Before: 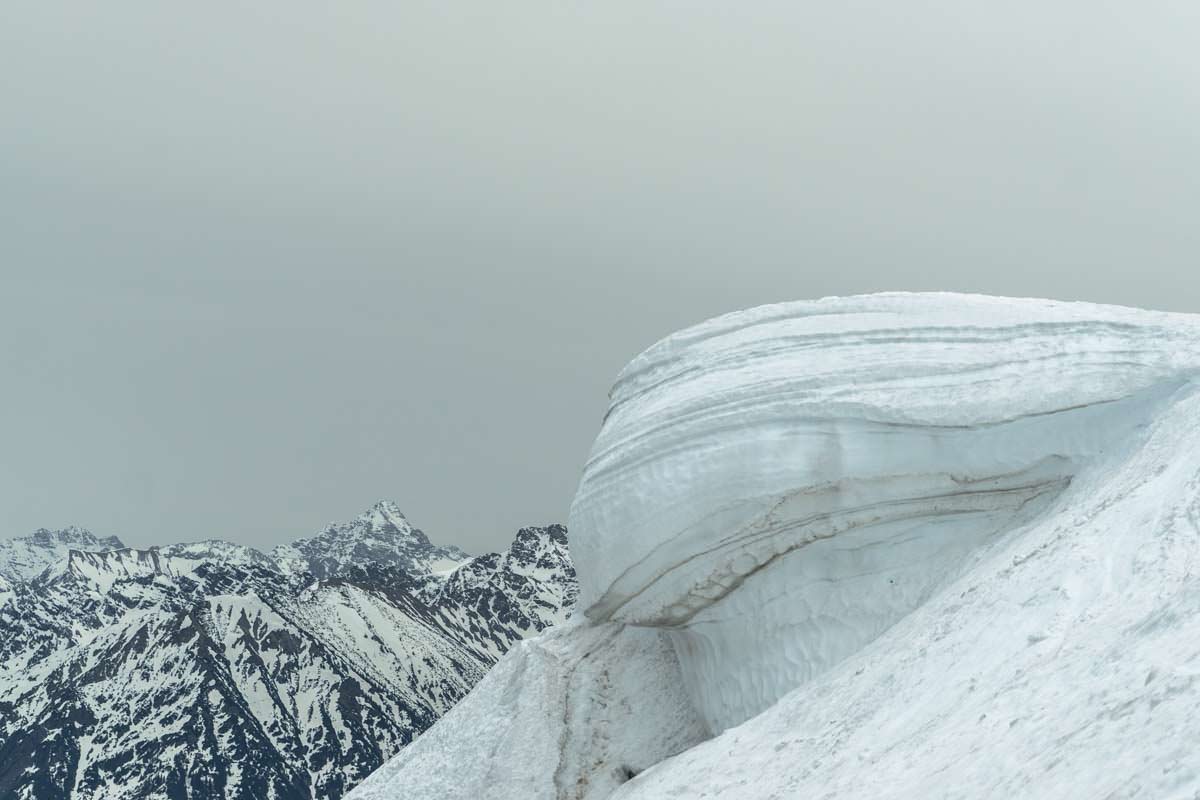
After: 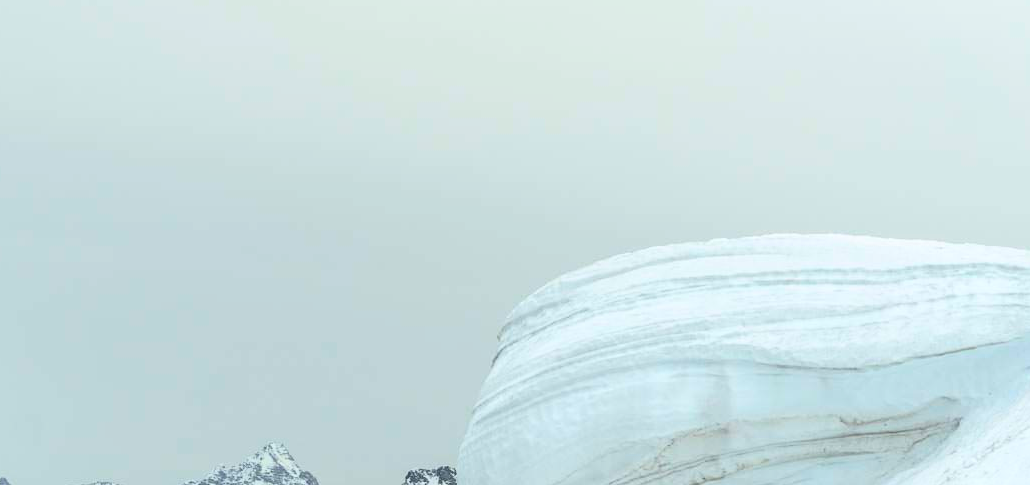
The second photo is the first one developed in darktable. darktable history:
crop and rotate: left 9.316%, top 7.338%, right 4.806%, bottom 32.029%
contrast brightness saturation: contrast 0.236, brightness 0.24, saturation 0.385
